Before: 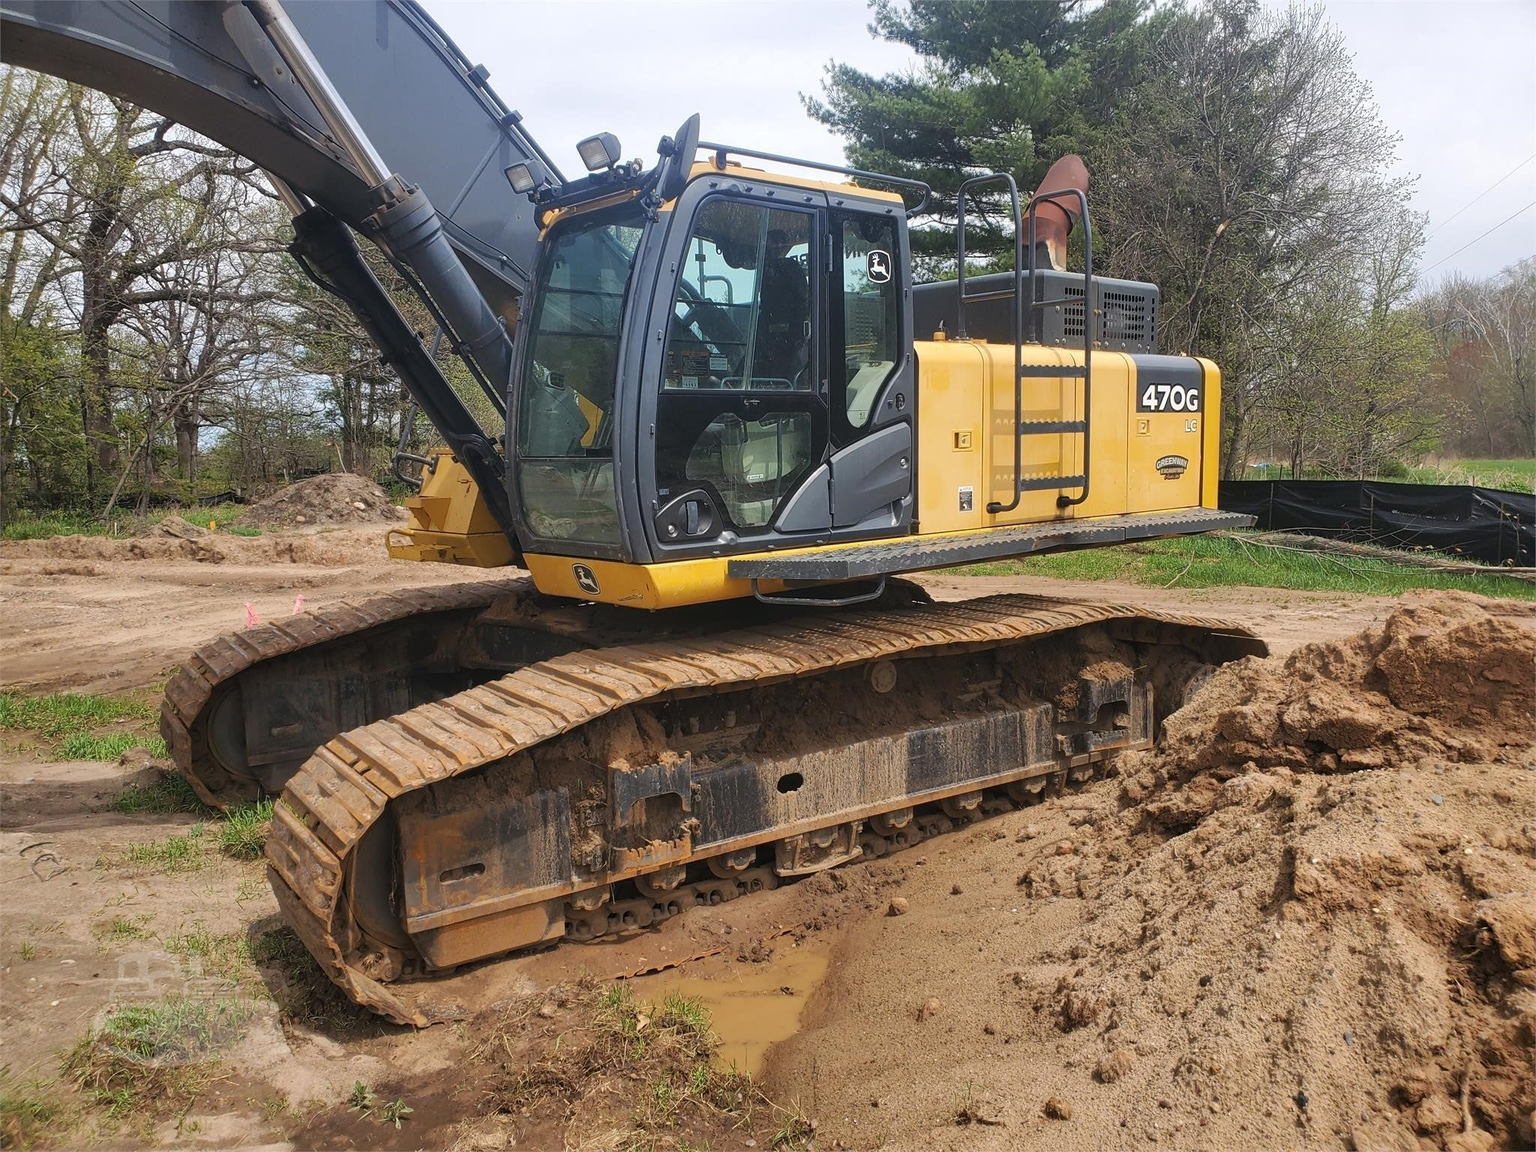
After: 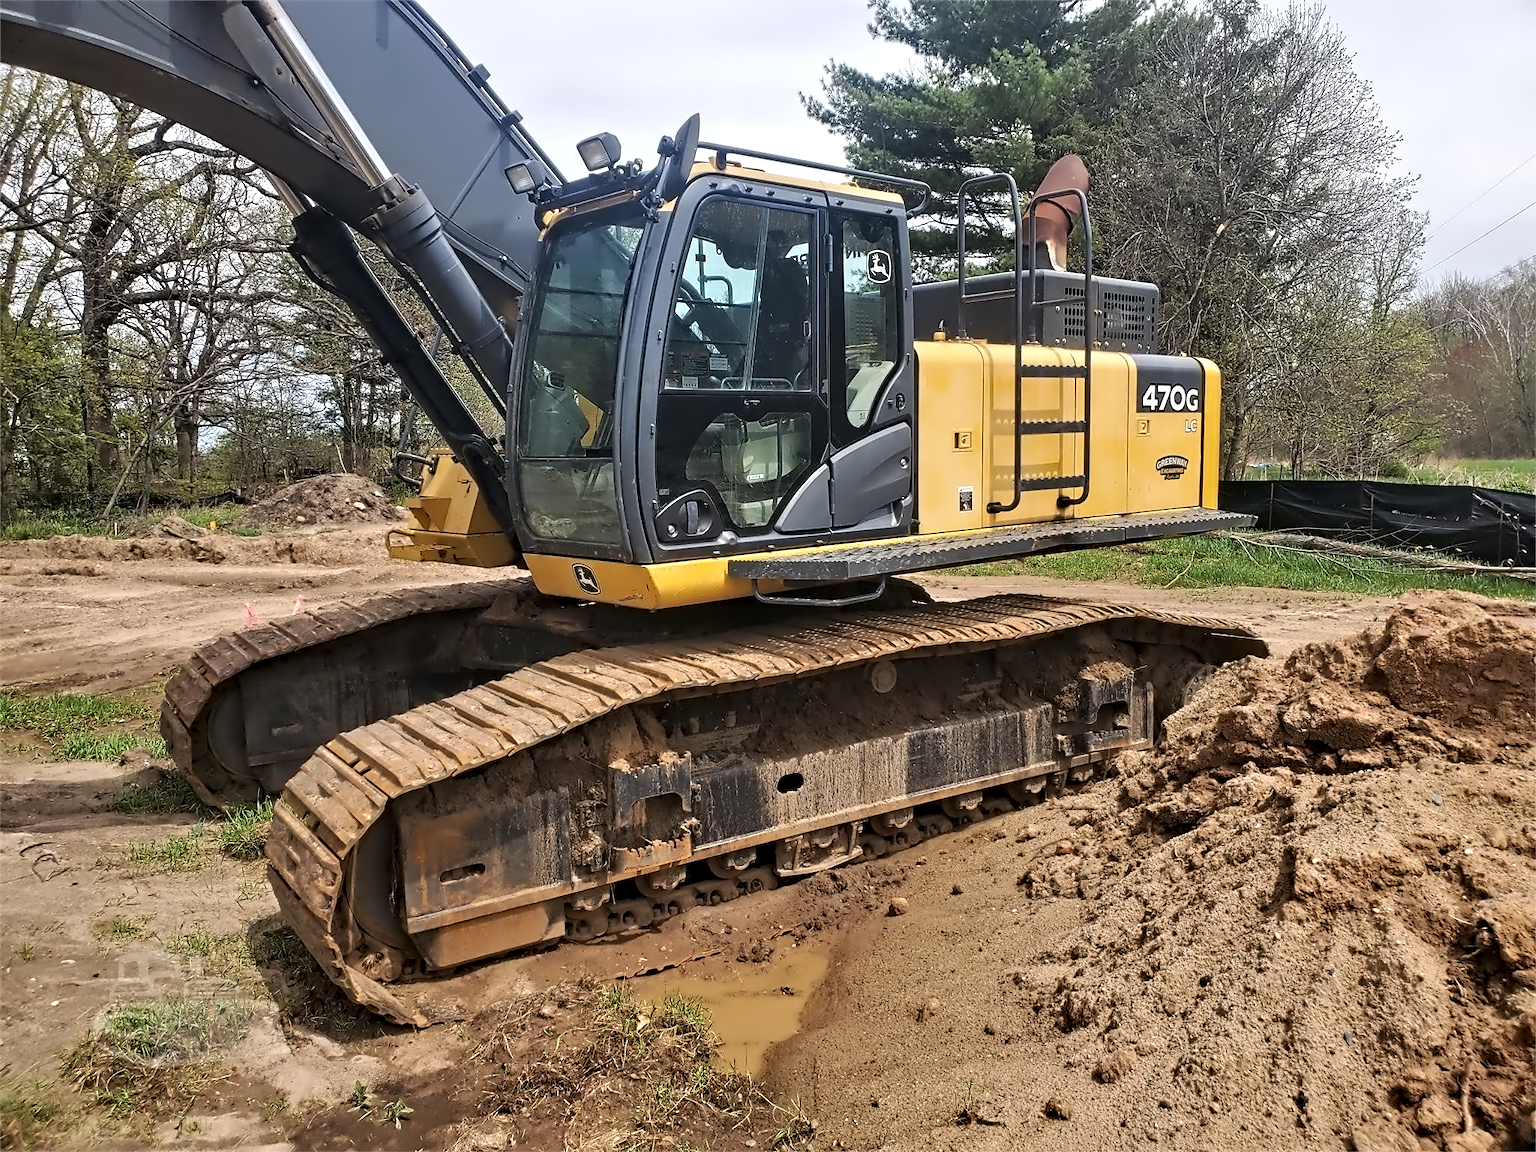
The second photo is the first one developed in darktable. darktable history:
contrast equalizer: octaves 7, y [[0.5, 0.542, 0.583, 0.625, 0.667, 0.708], [0.5 ×6], [0.5 ×6], [0, 0.033, 0.067, 0.1, 0.133, 0.167], [0, 0.05, 0.1, 0.15, 0.2, 0.25]]
exposure: compensate highlight preservation false
tone curve: curves: ch0 [(0, 0) (0.003, 0.003) (0.011, 0.011) (0.025, 0.025) (0.044, 0.044) (0.069, 0.068) (0.1, 0.098) (0.136, 0.134) (0.177, 0.175) (0.224, 0.221) (0.277, 0.273) (0.335, 0.331) (0.399, 0.394) (0.468, 0.462) (0.543, 0.543) (0.623, 0.623) (0.709, 0.709) (0.801, 0.801) (0.898, 0.898) (1, 1)], preserve colors none
